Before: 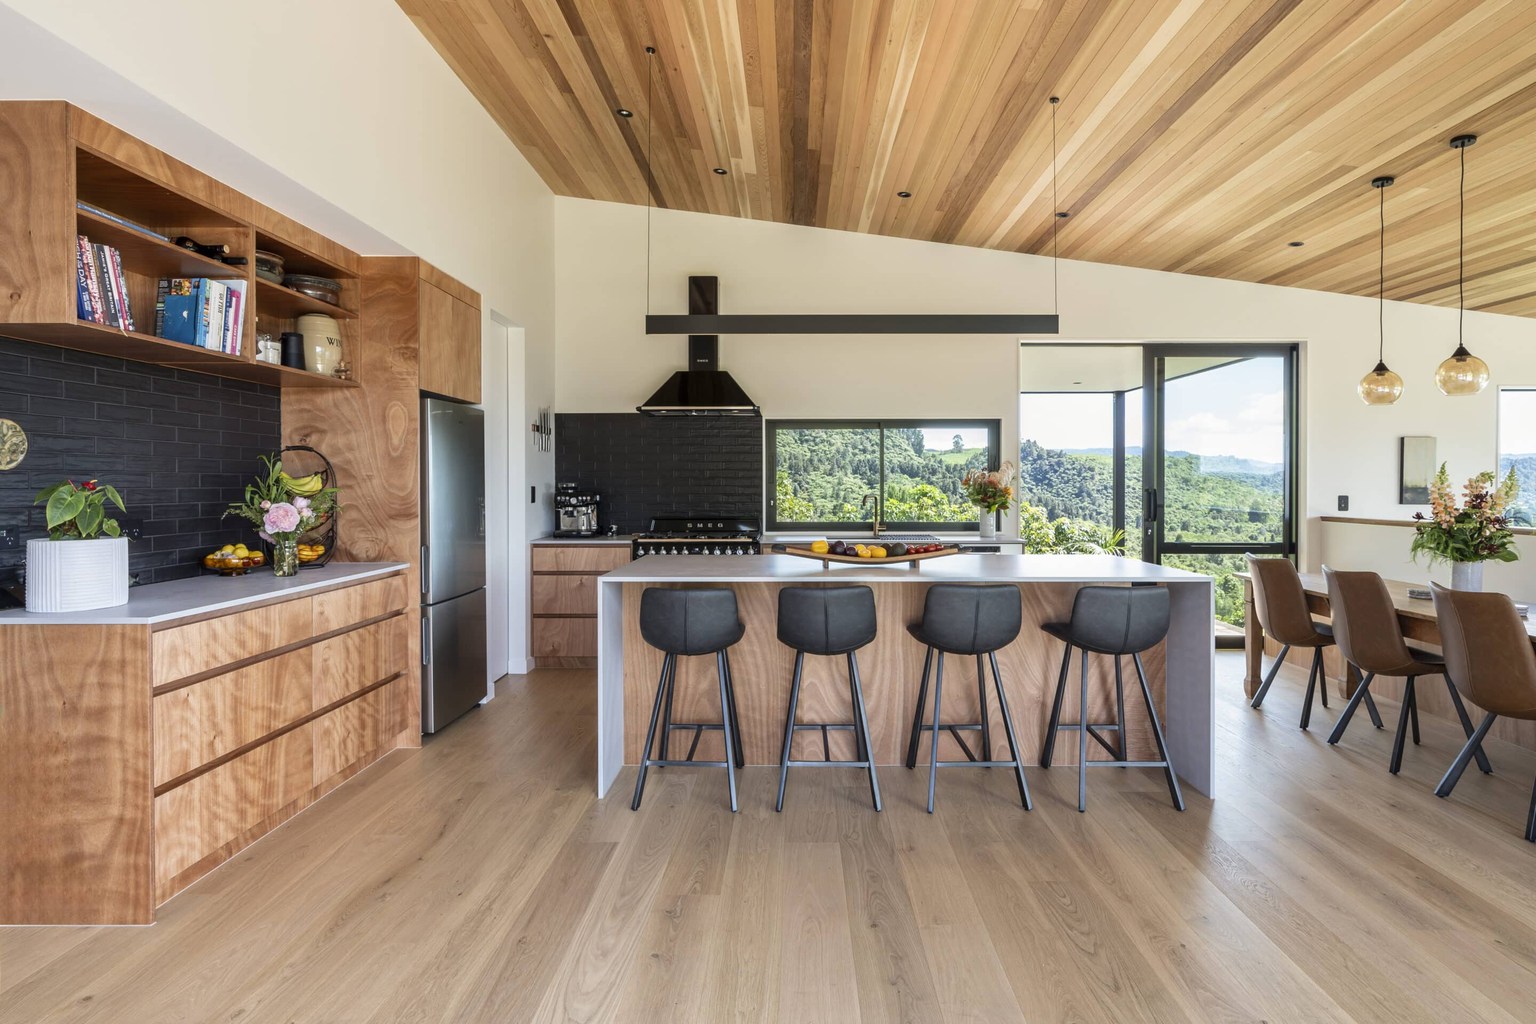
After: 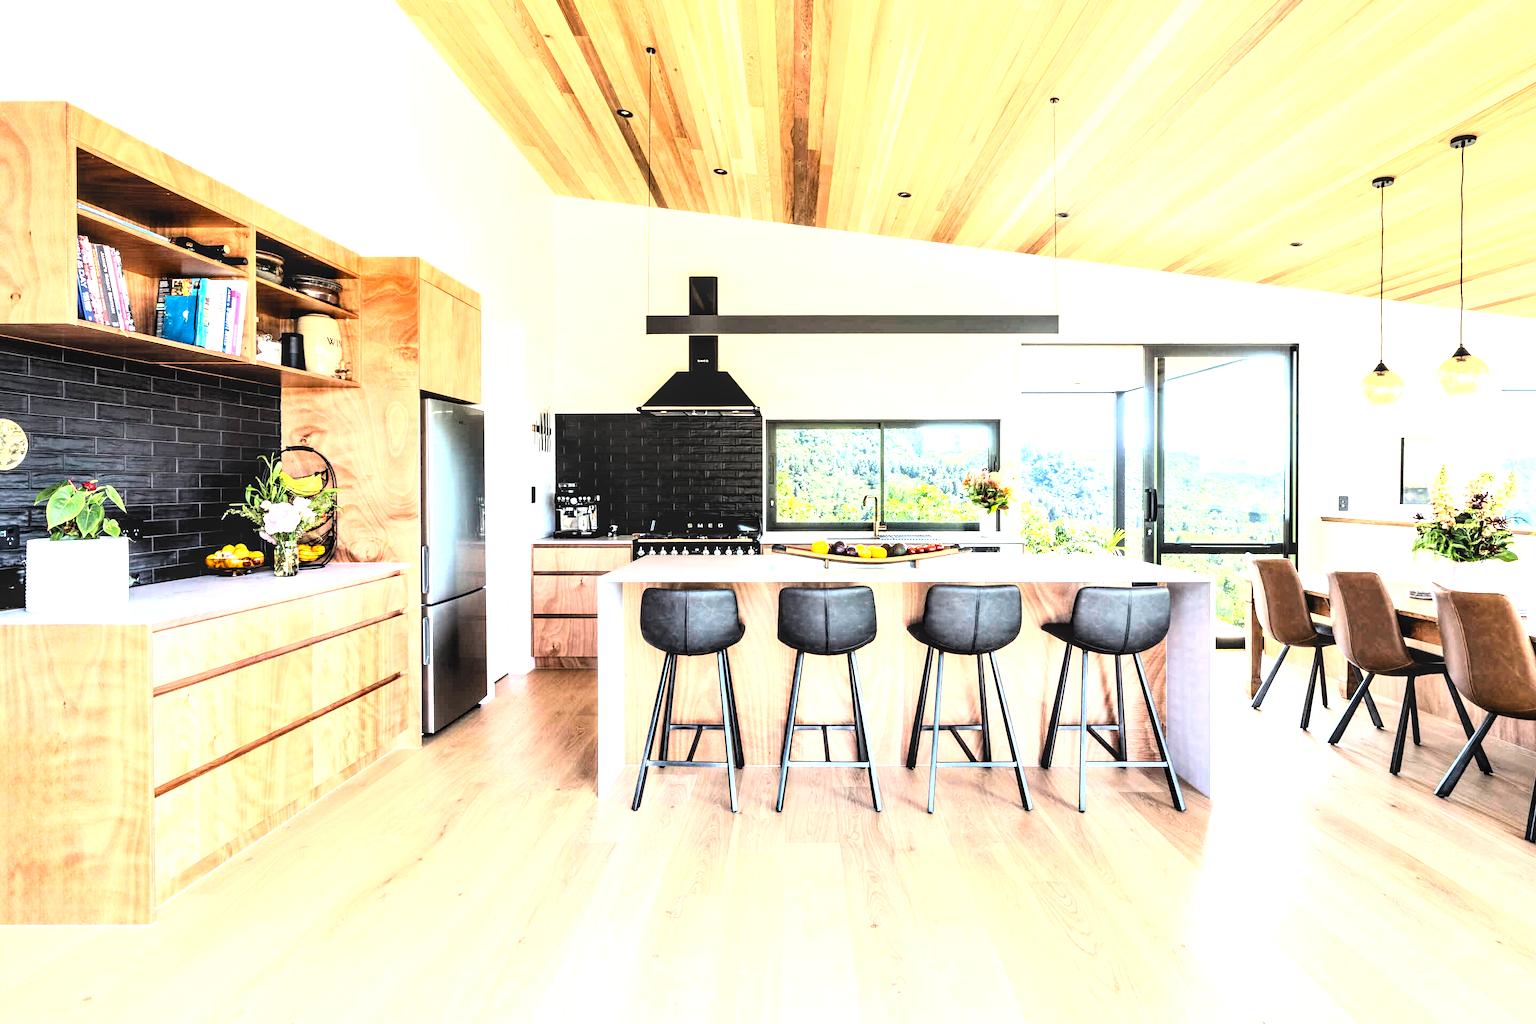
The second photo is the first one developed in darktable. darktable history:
exposure: black level correction 0.001, exposure -0.125 EV, compensate exposure bias true, compensate highlight preservation false
local contrast: on, module defaults
rgb curve: curves: ch0 [(0, 0) (0.21, 0.15) (0.24, 0.21) (0.5, 0.75) (0.75, 0.96) (0.89, 0.99) (1, 1)]; ch1 [(0, 0.02) (0.21, 0.13) (0.25, 0.2) (0.5, 0.67) (0.75, 0.9) (0.89, 0.97) (1, 1)]; ch2 [(0, 0.02) (0.21, 0.13) (0.25, 0.2) (0.5, 0.67) (0.75, 0.9) (0.89, 0.97) (1, 1)], compensate middle gray true
levels: levels [0.055, 0.477, 0.9]
